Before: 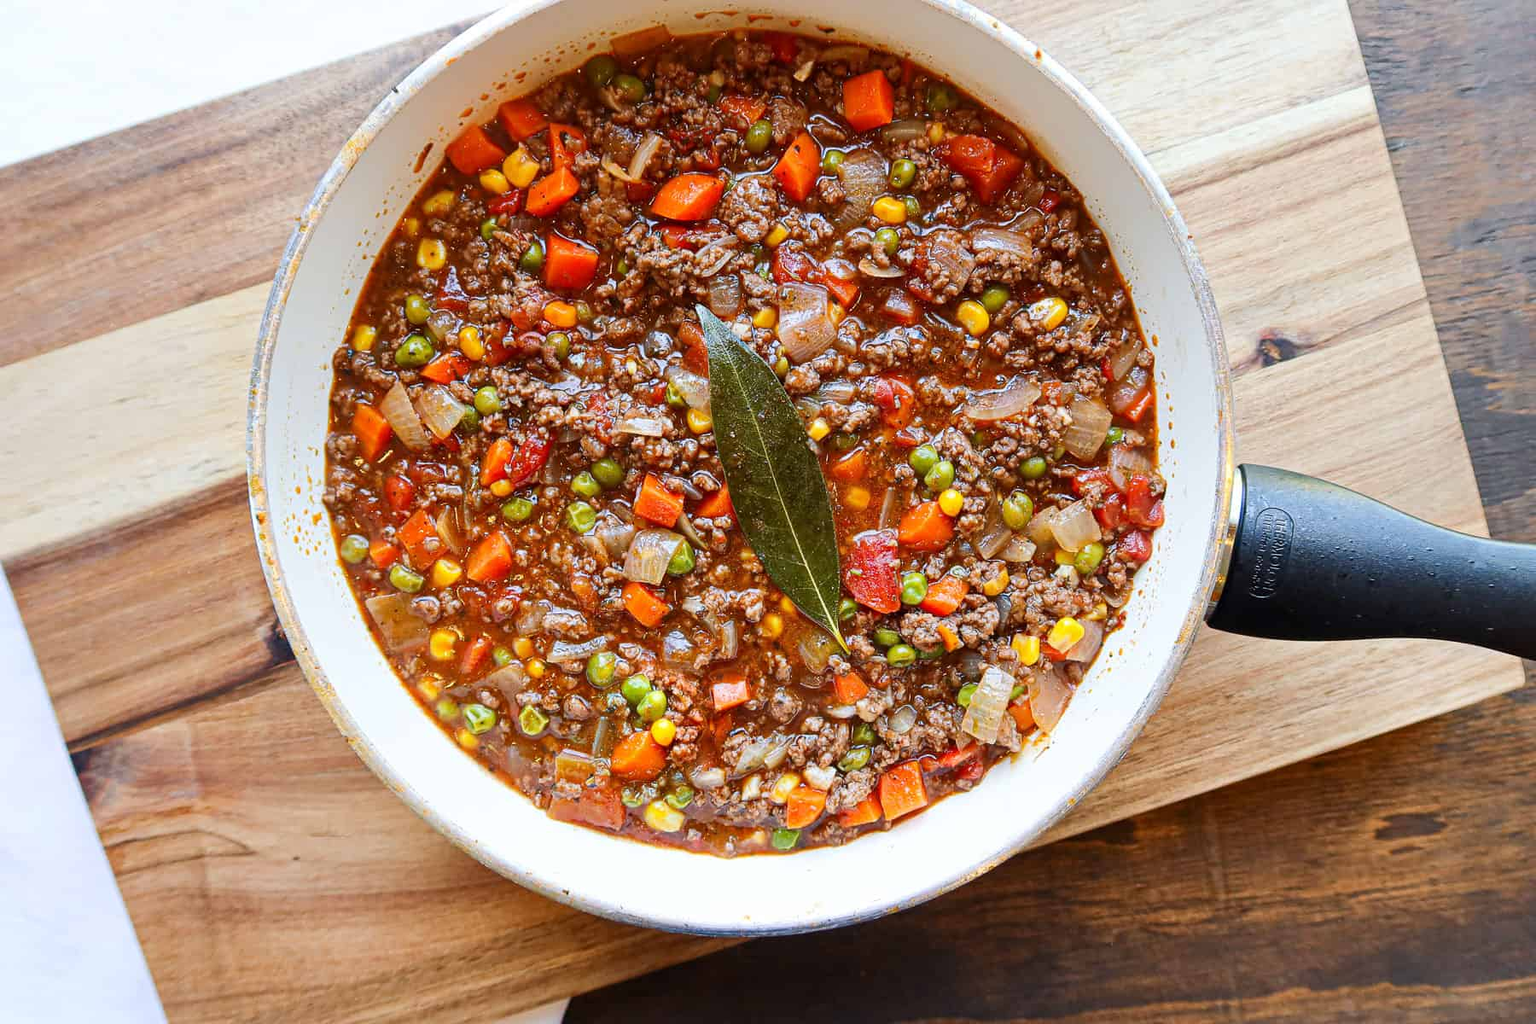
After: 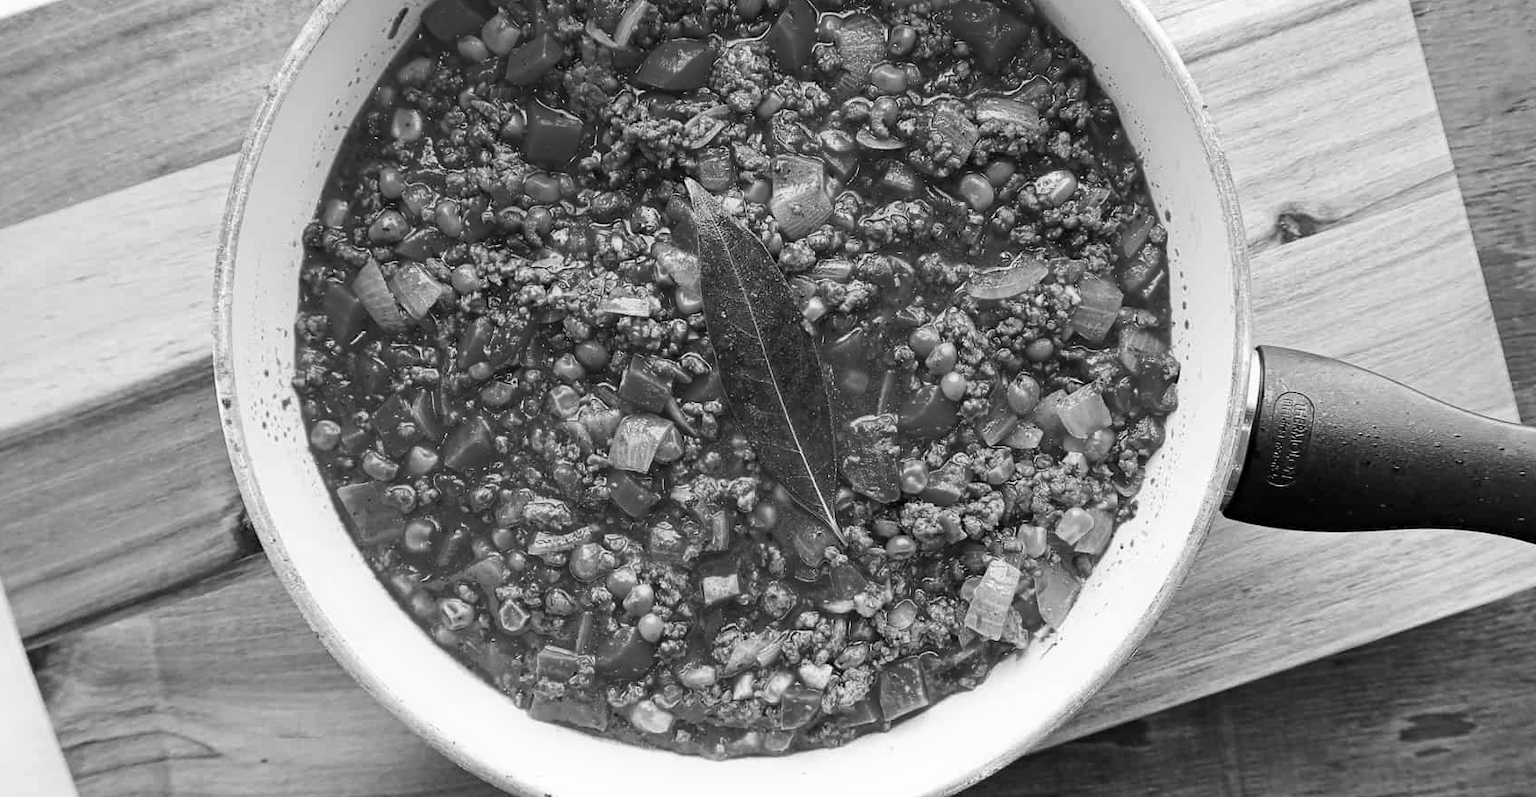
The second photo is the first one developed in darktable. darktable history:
monochrome: a 0, b 0, size 0.5, highlights 0.57
crop and rotate: left 2.991%, top 13.302%, right 1.981%, bottom 12.636%
haze removal: compatibility mode true, adaptive false
